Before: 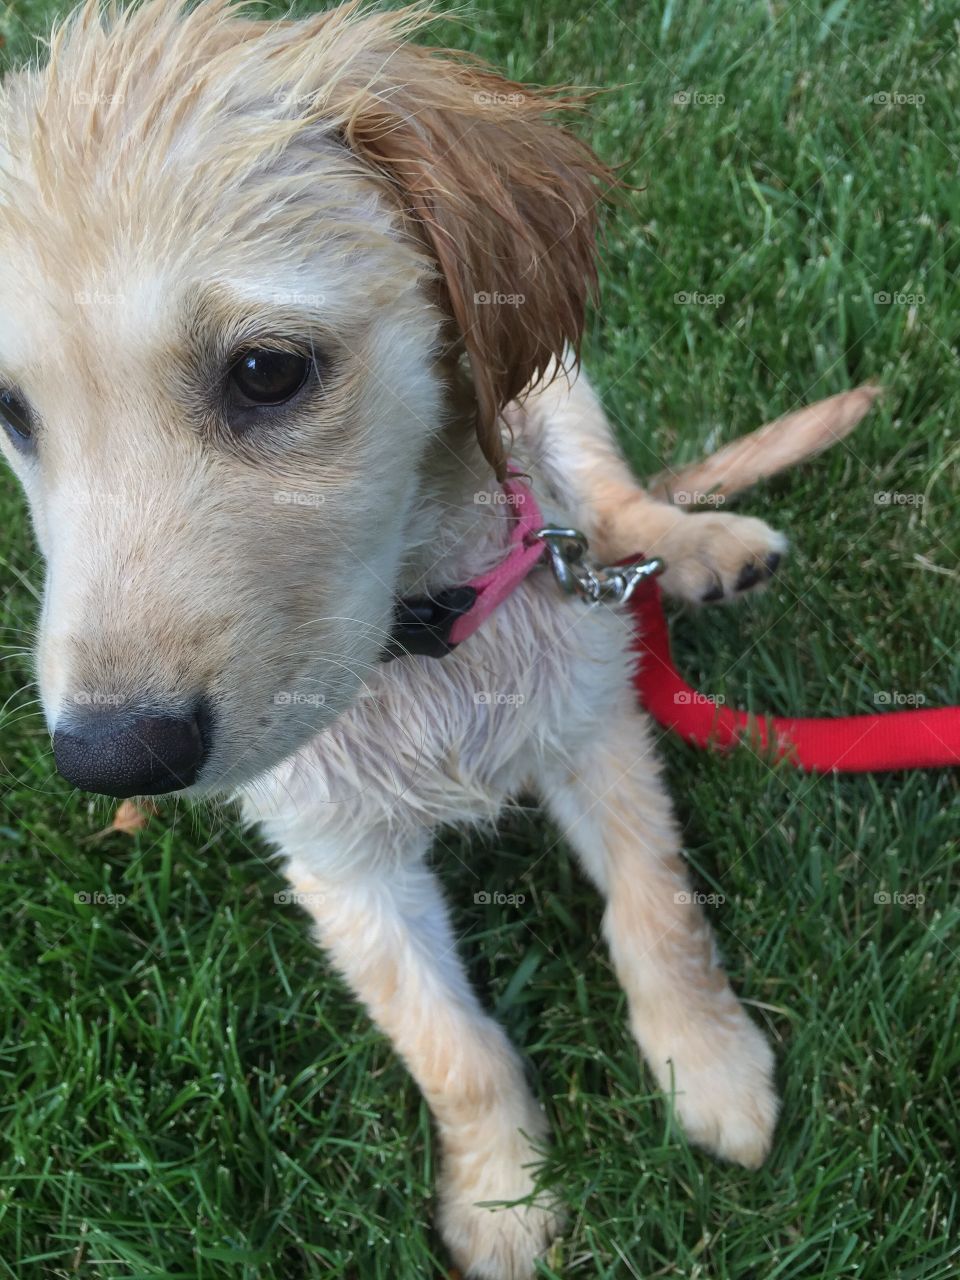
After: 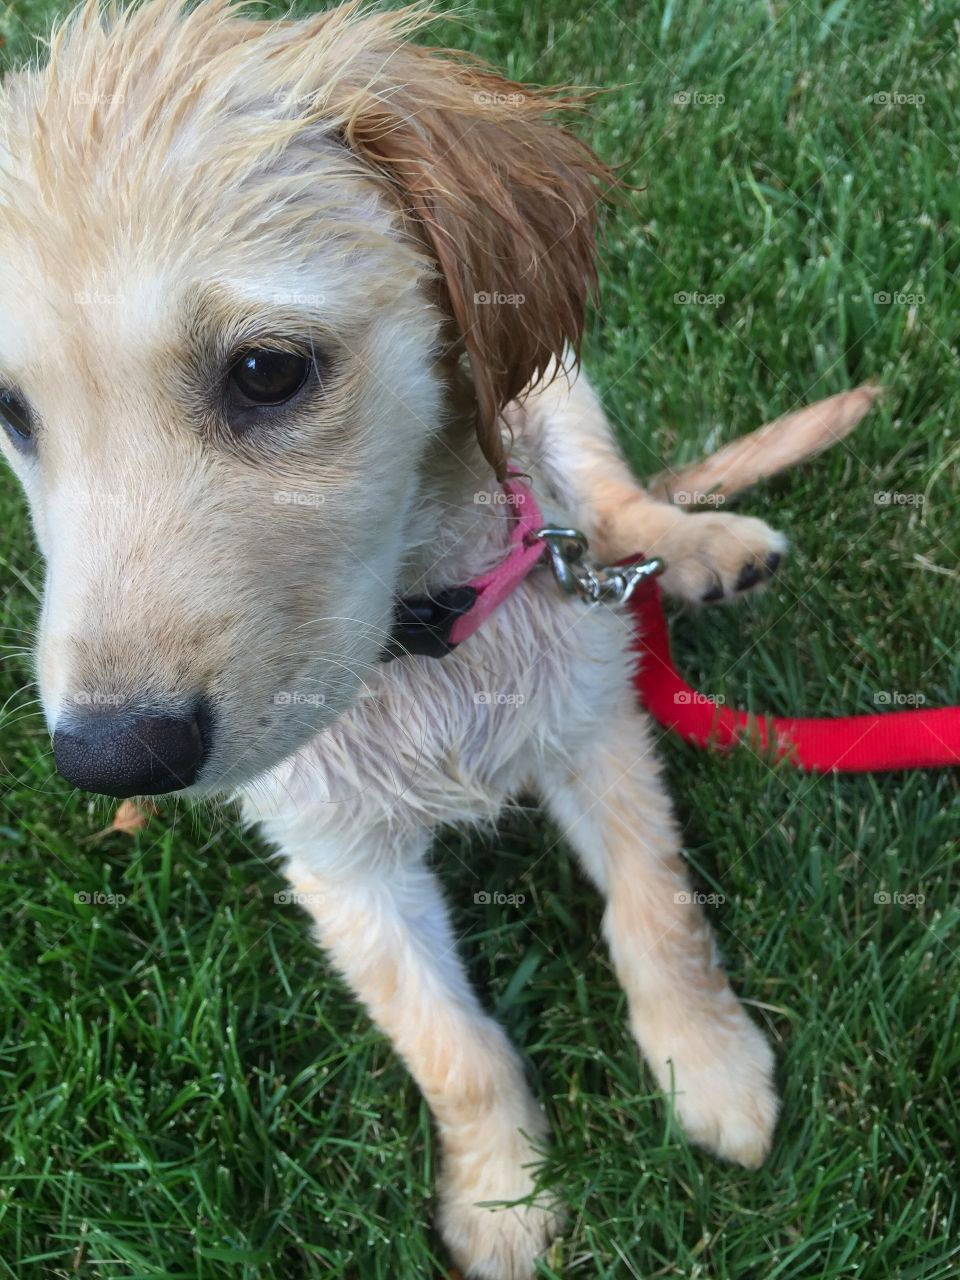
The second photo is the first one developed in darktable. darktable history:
contrast brightness saturation: contrast 0.102, brightness 0.033, saturation 0.094
